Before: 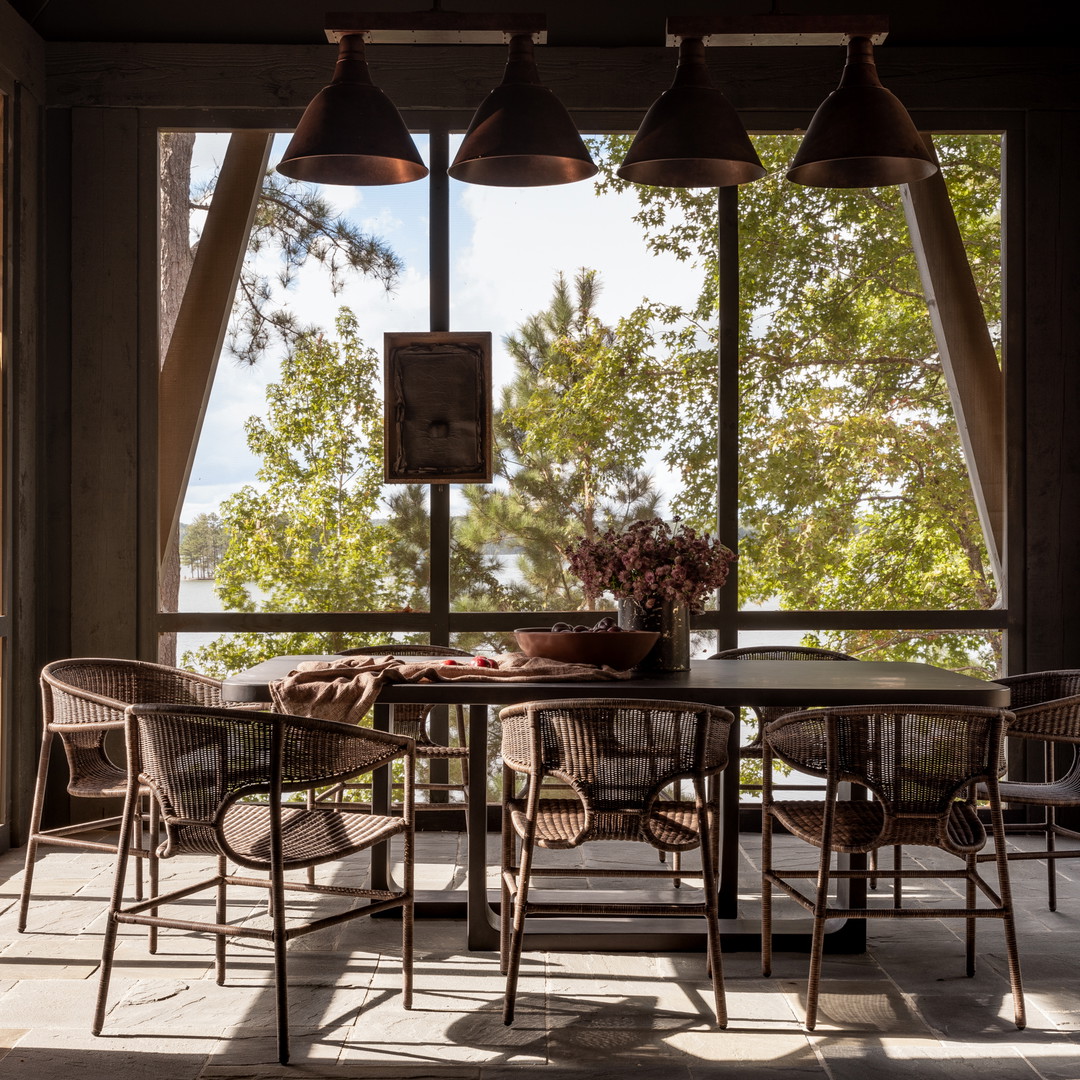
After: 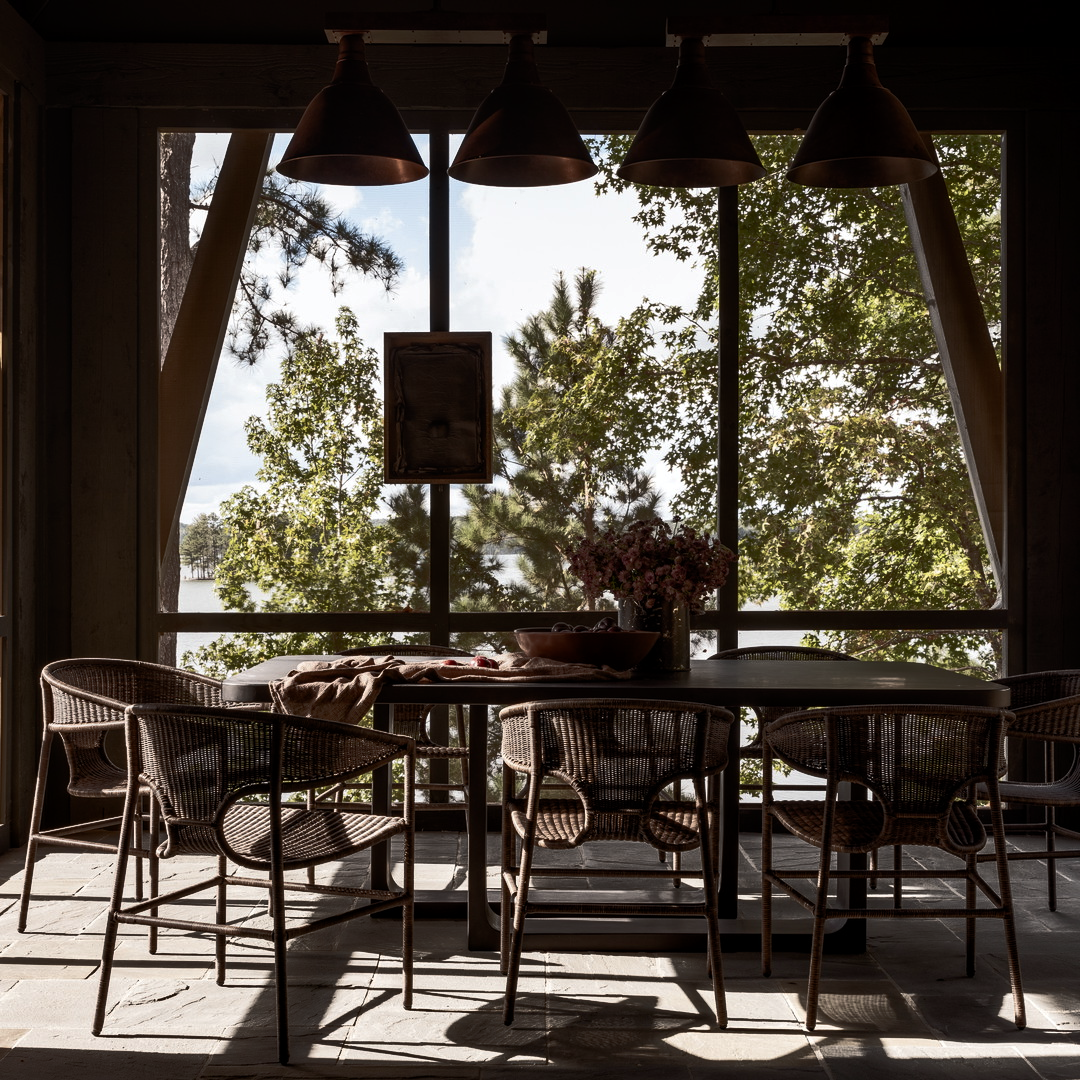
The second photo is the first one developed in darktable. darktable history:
color balance rgb: perceptual saturation grading › global saturation 0.363%, perceptual saturation grading › highlights -24.86%, perceptual saturation grading › shadows 29.946%, perceptual brilliance grading › highlights 2.188%, perceptual brilliance grading › mid-tones -50.164%, perceptual brilliance grading › shadows -49.677%, global vibrance 15.135%
